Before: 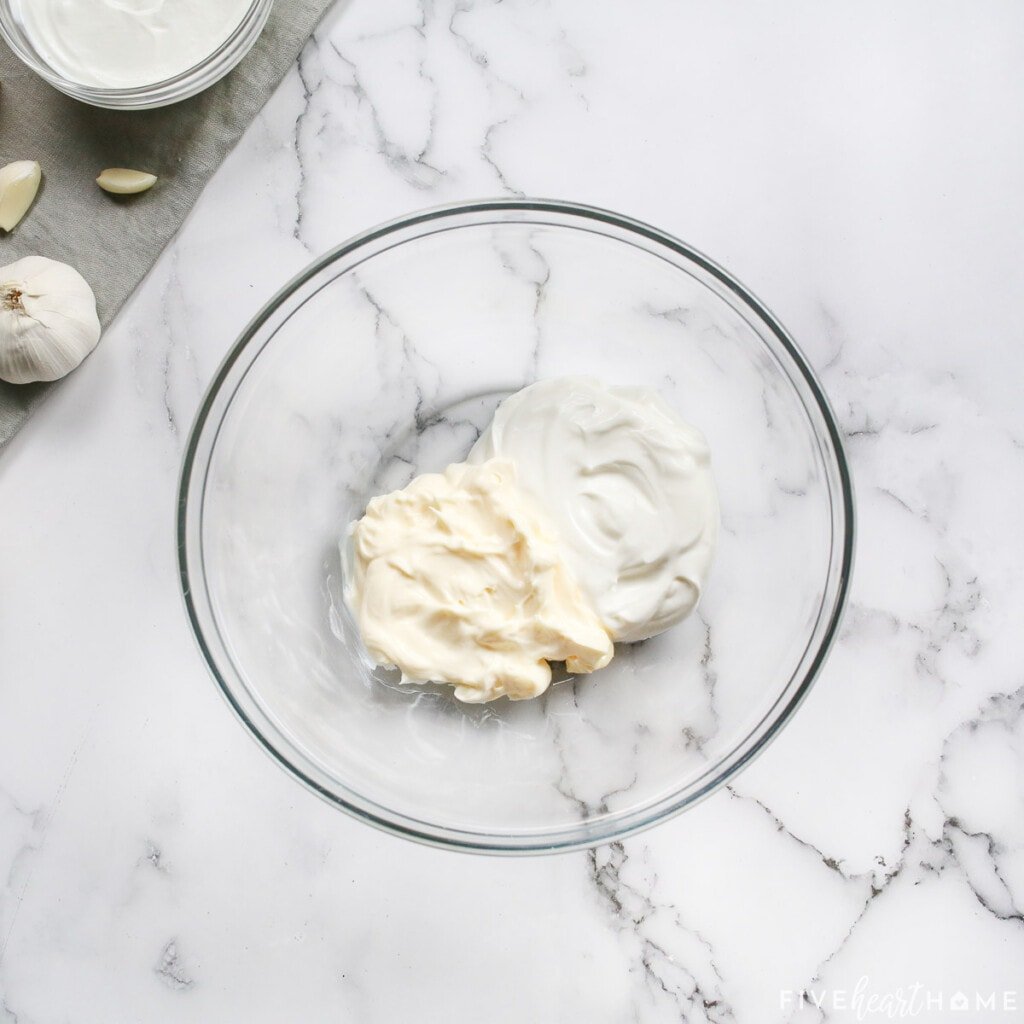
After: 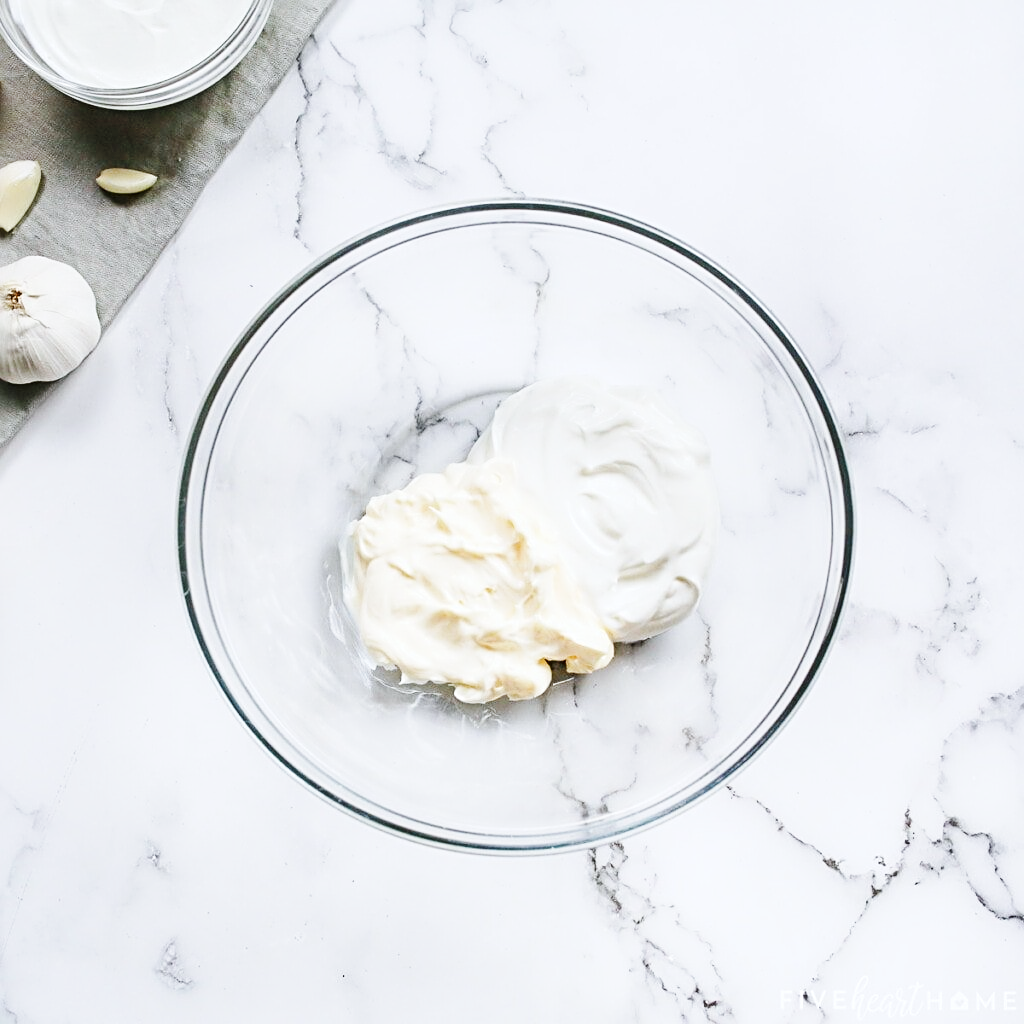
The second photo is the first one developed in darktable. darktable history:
base curve: curves: ch0 [(0, 0) (0.032, 0.025) (0.121, 0.166) (0.206, 0.329) (0.605, 0.79) (1, 1)], preserve colors none
sharpen: radius 3.119
white balance: red 0.976, blue 1.04
